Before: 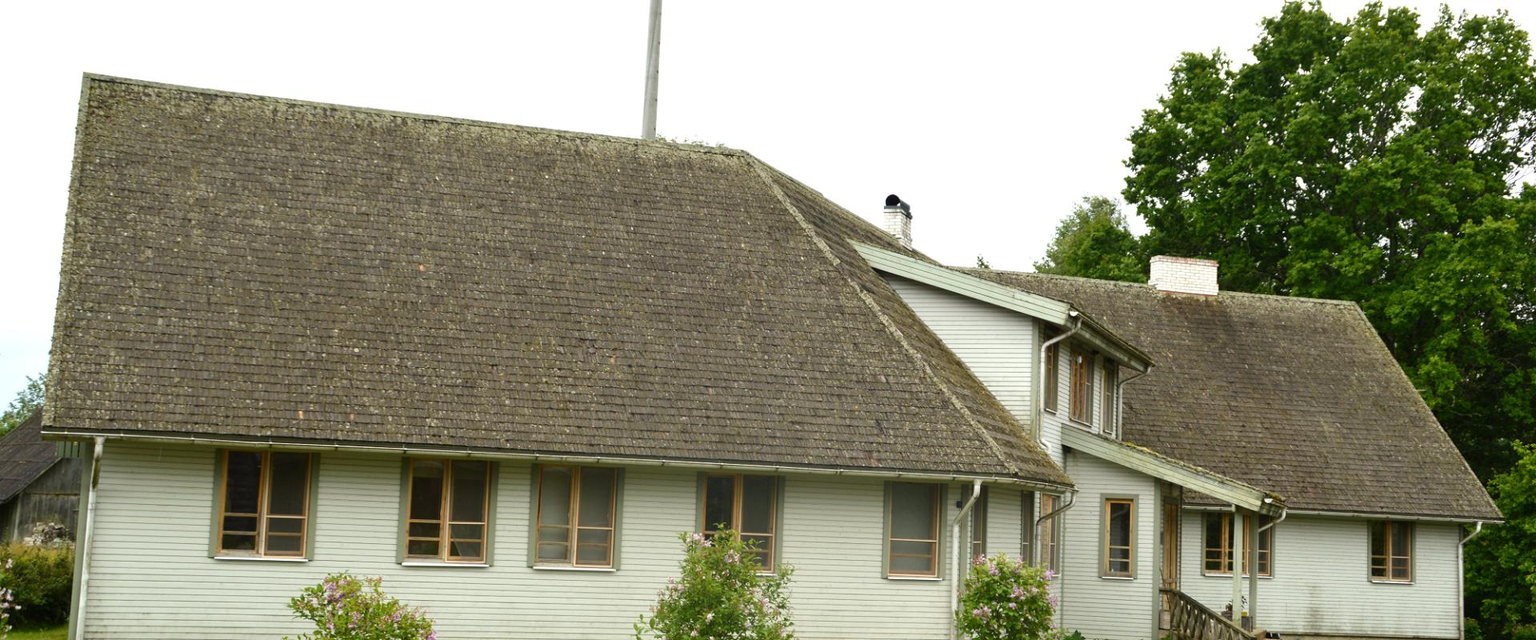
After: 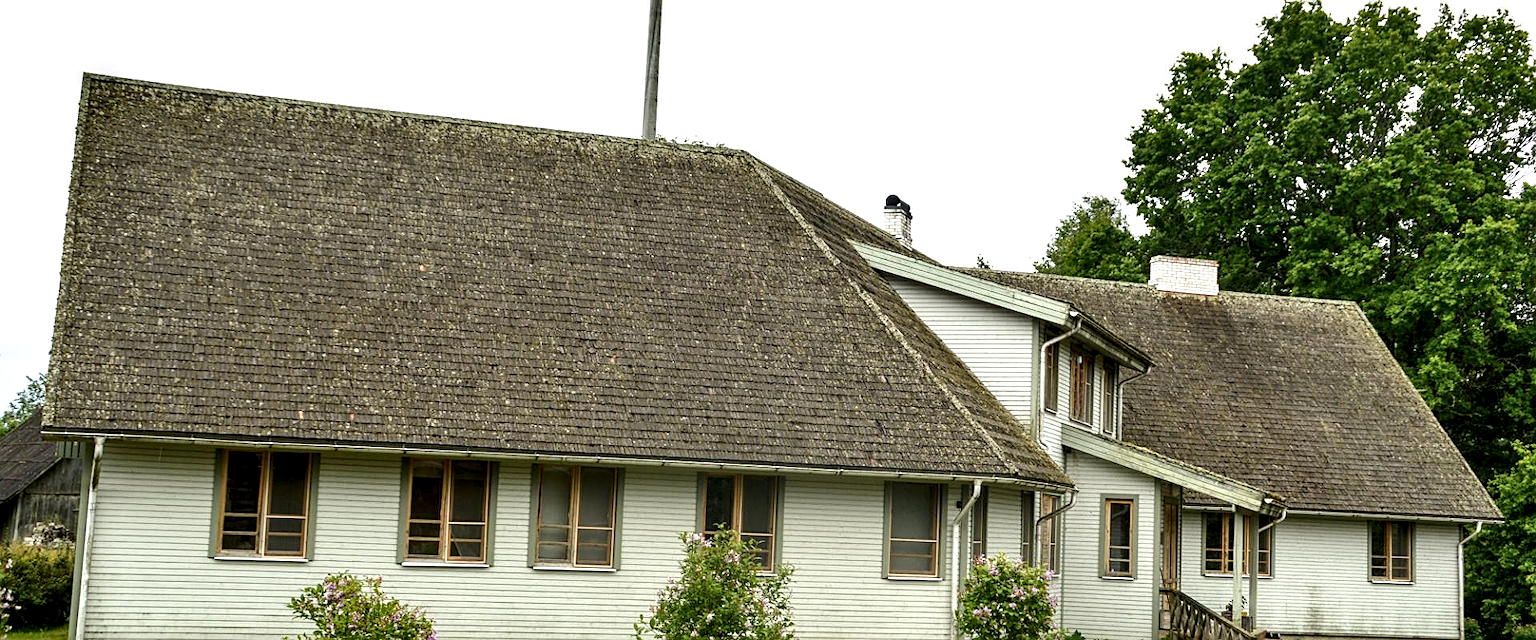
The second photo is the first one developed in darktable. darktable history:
local contrast: highlights 60%, shadows 63%, detail 160%
shadows and highlights: soften with gaussian
sharpen: on, module defaults
